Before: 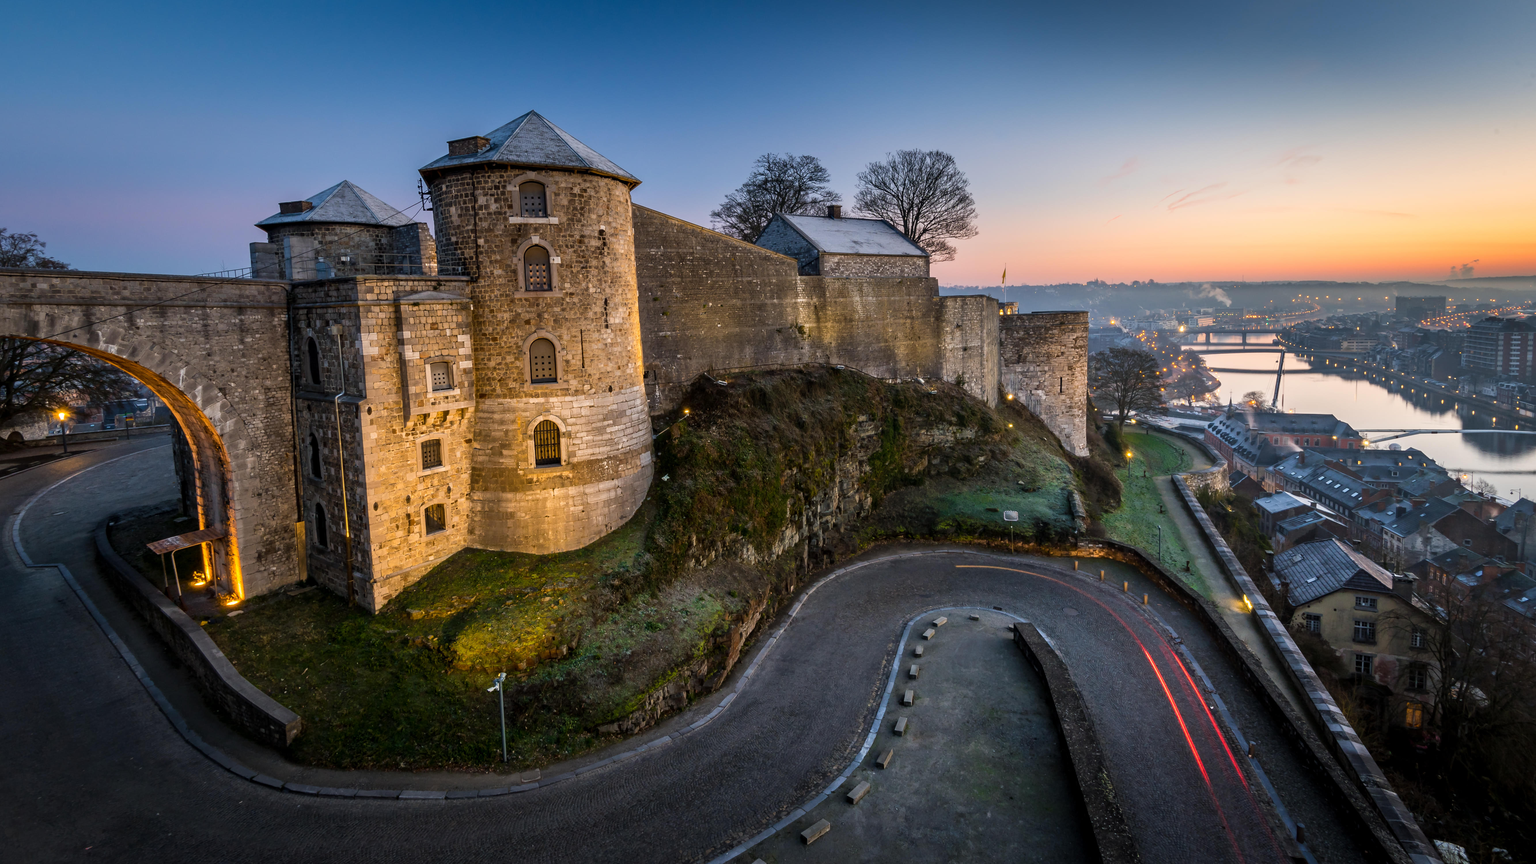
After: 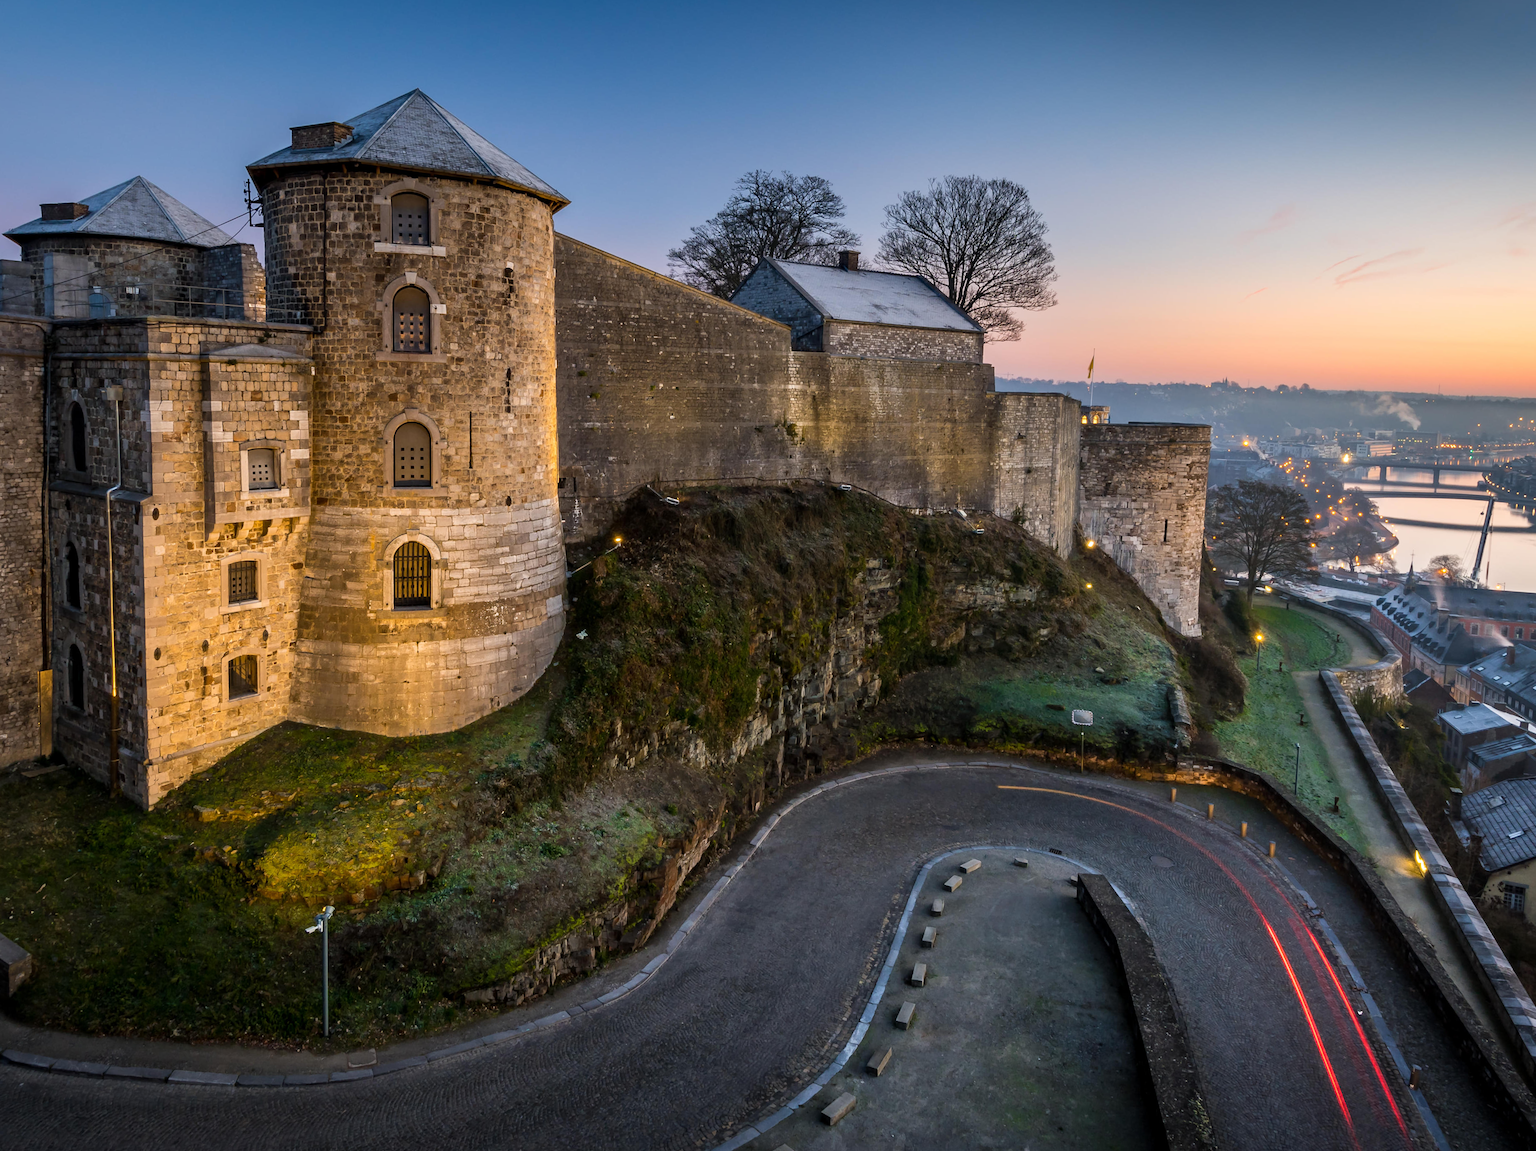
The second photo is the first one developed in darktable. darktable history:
crop and rotate: angle -3.09°, left 14.146%, top 0.036%, right 10.861%, bottom 0.04%
